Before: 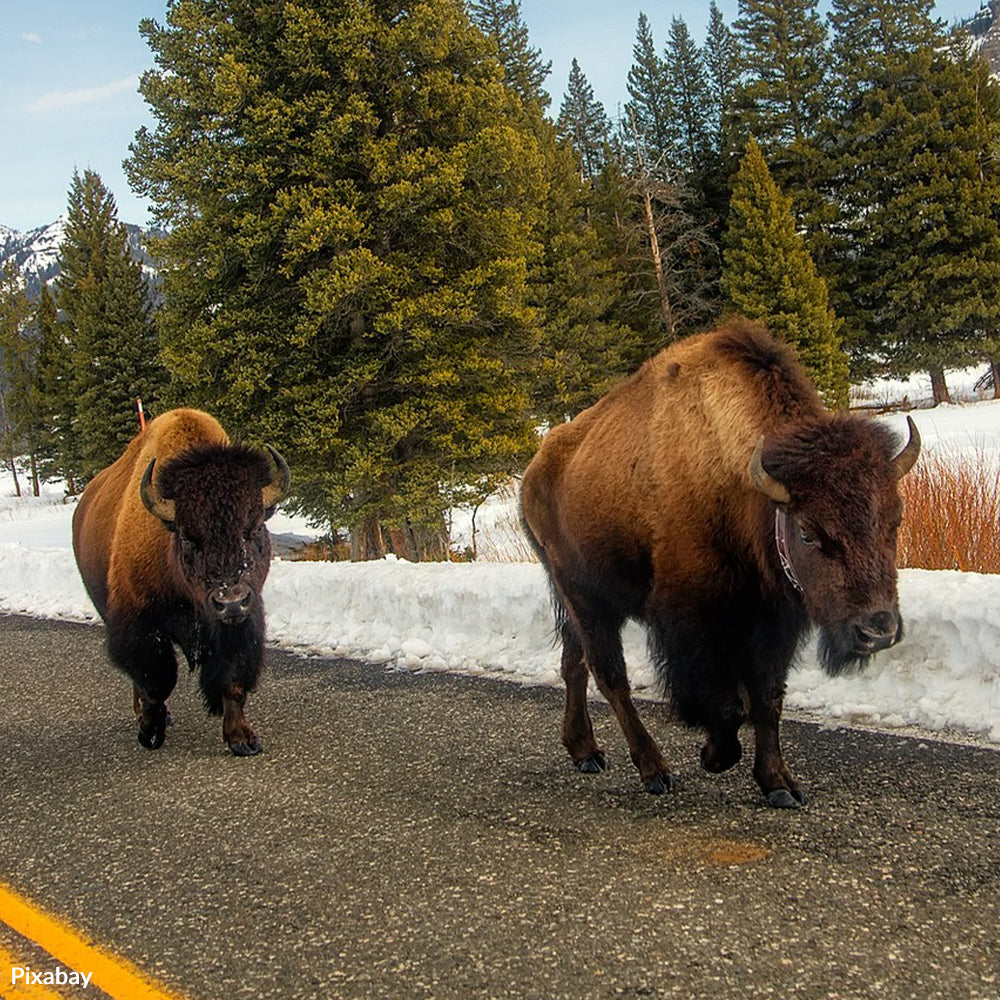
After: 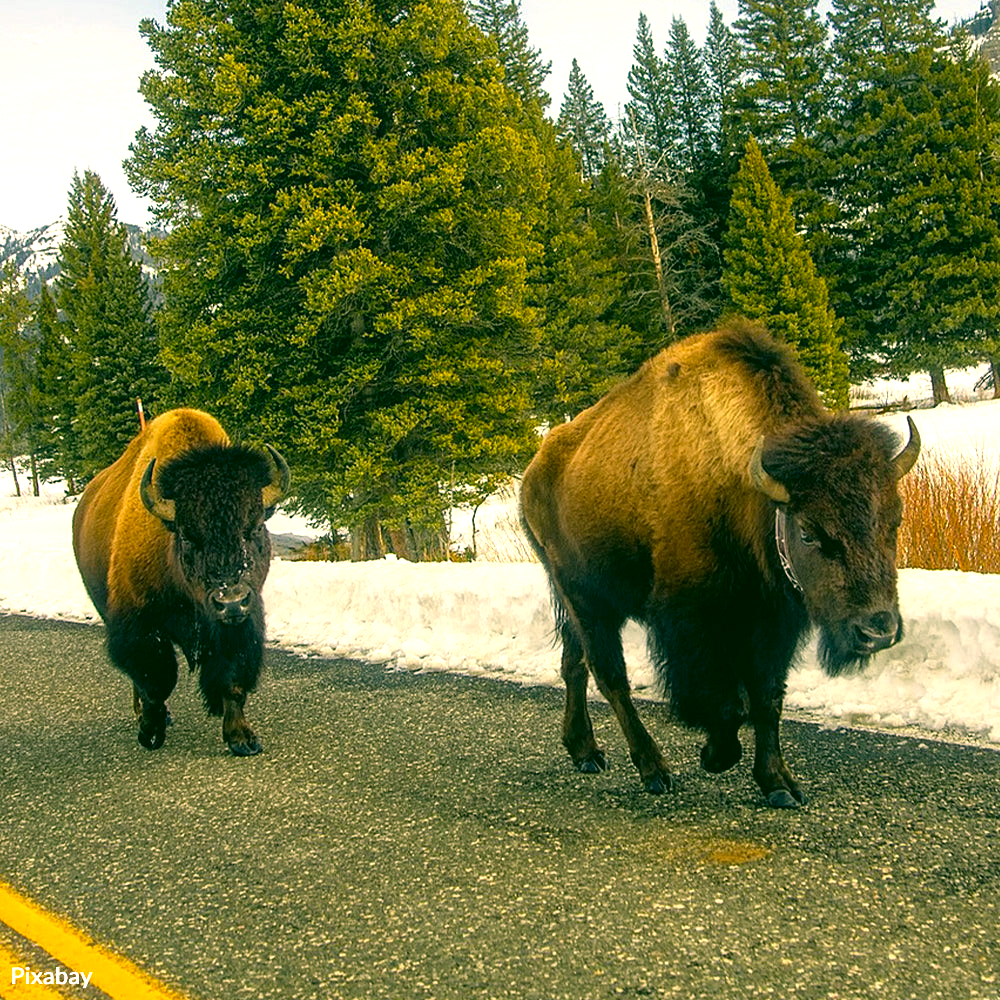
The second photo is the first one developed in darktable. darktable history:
exposure: black level correction 0, exposure 0.7 EV, compensate exposure bias true, compensate highlight preservation false
white balance: red 0.967, blue 1.119, emerald 0.756
color correction: highlights a* 5.62, highlights b* 33.57, shadows a* -25.86, shadows b* 4.02
